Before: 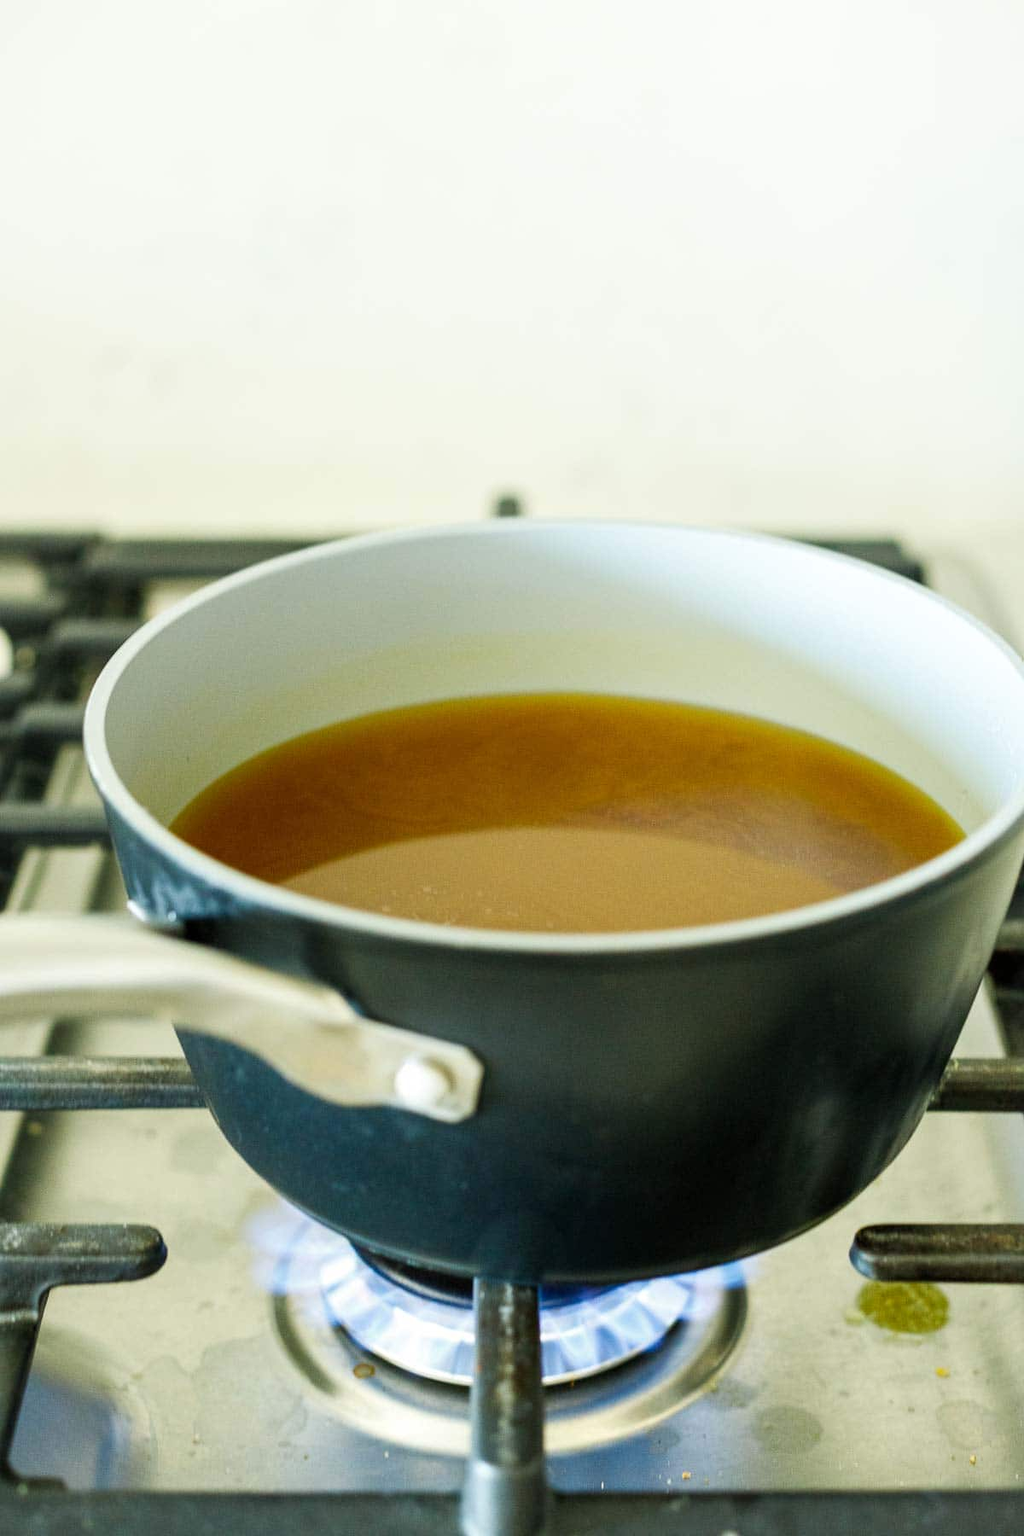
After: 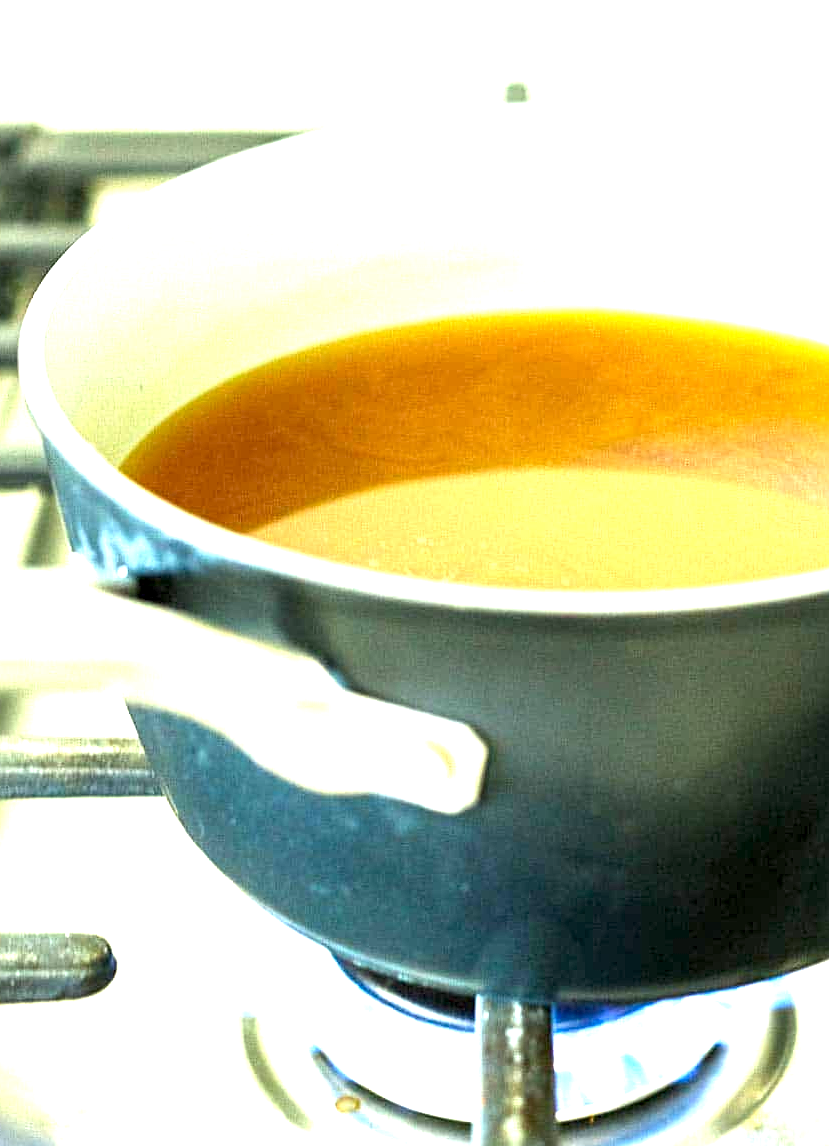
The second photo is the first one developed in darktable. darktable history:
crop: left 6.586%, top 27.936%, right 24.297%, bottom 8.345%
sharpen: radius 2.198, amount 0.379, threshold 0.224
exposure: black level correction 0.001, exposure 1.838 EV, compensate exposure bias true, compensate highlight preservation false
